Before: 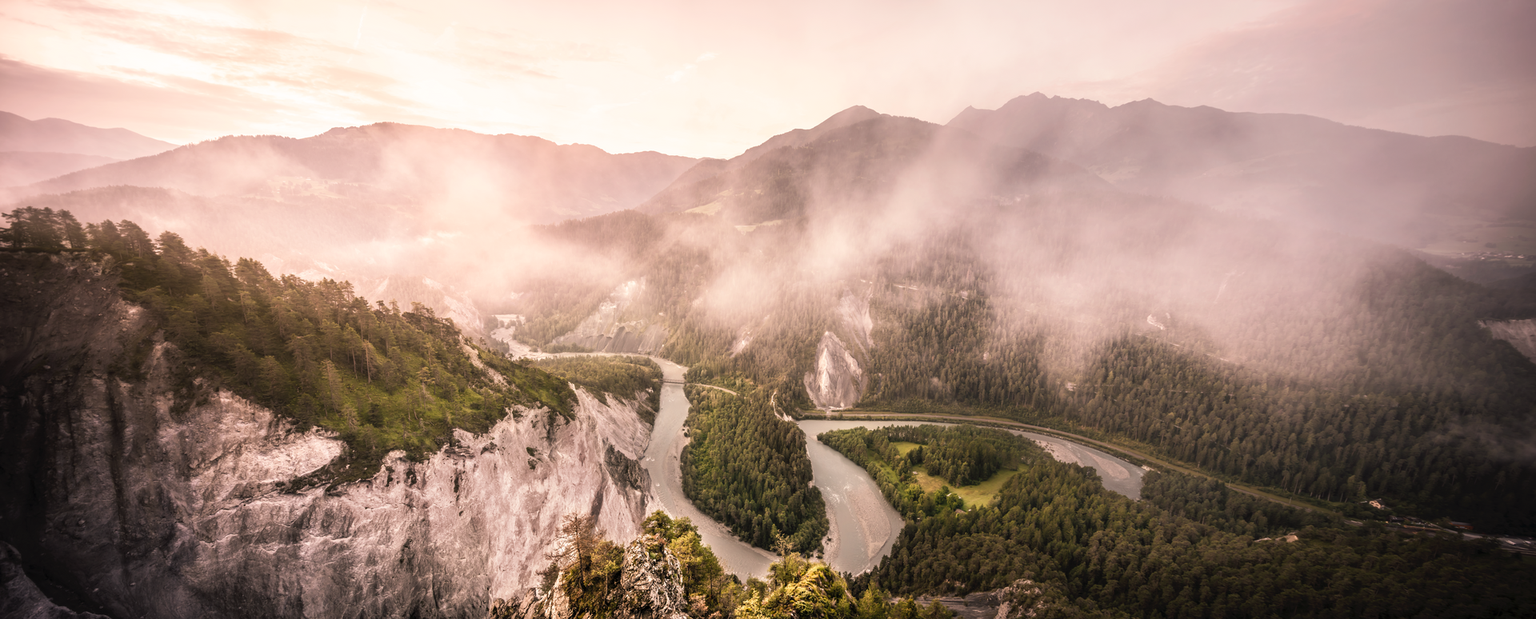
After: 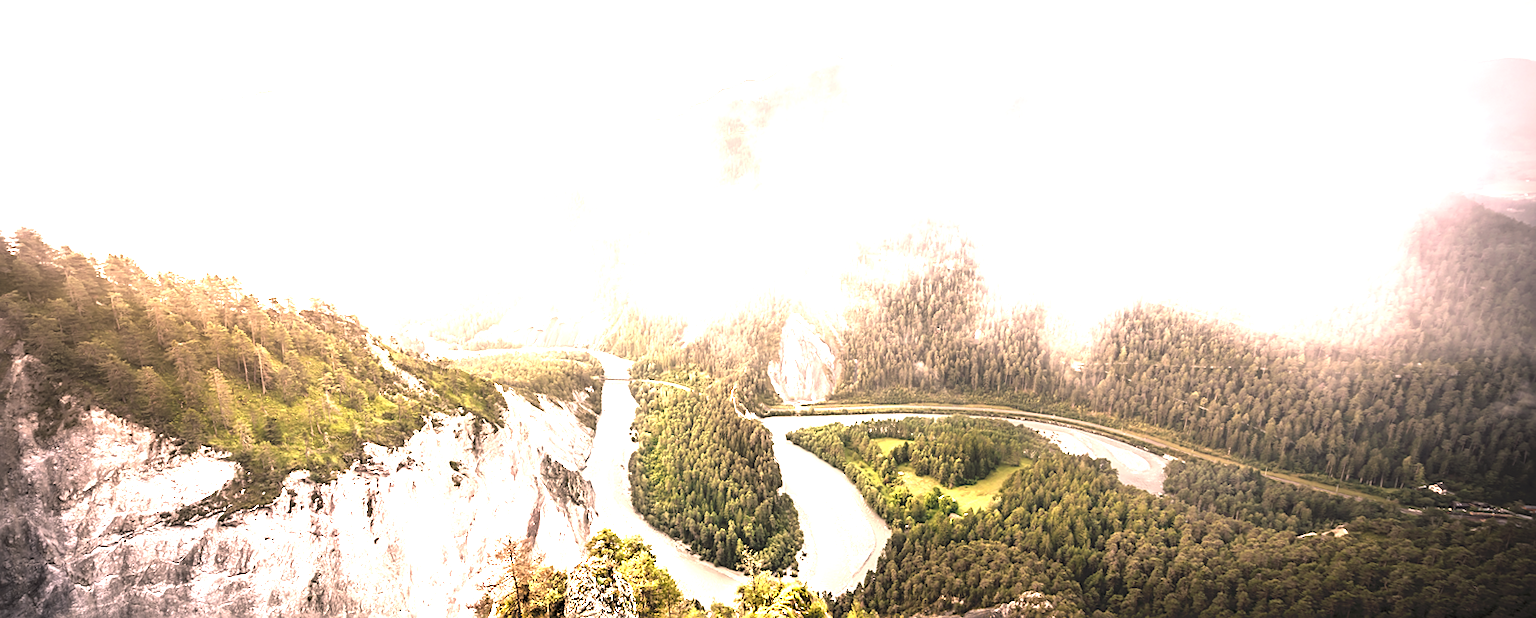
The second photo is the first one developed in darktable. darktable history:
sharpen: on, module defaults
exposure: exposure 2 EV, compensate highlight preservation false
vignetting: center (0.037, -0.086)
crop and rotate: angle 2.22°, left 5.562%, top 5.708%
